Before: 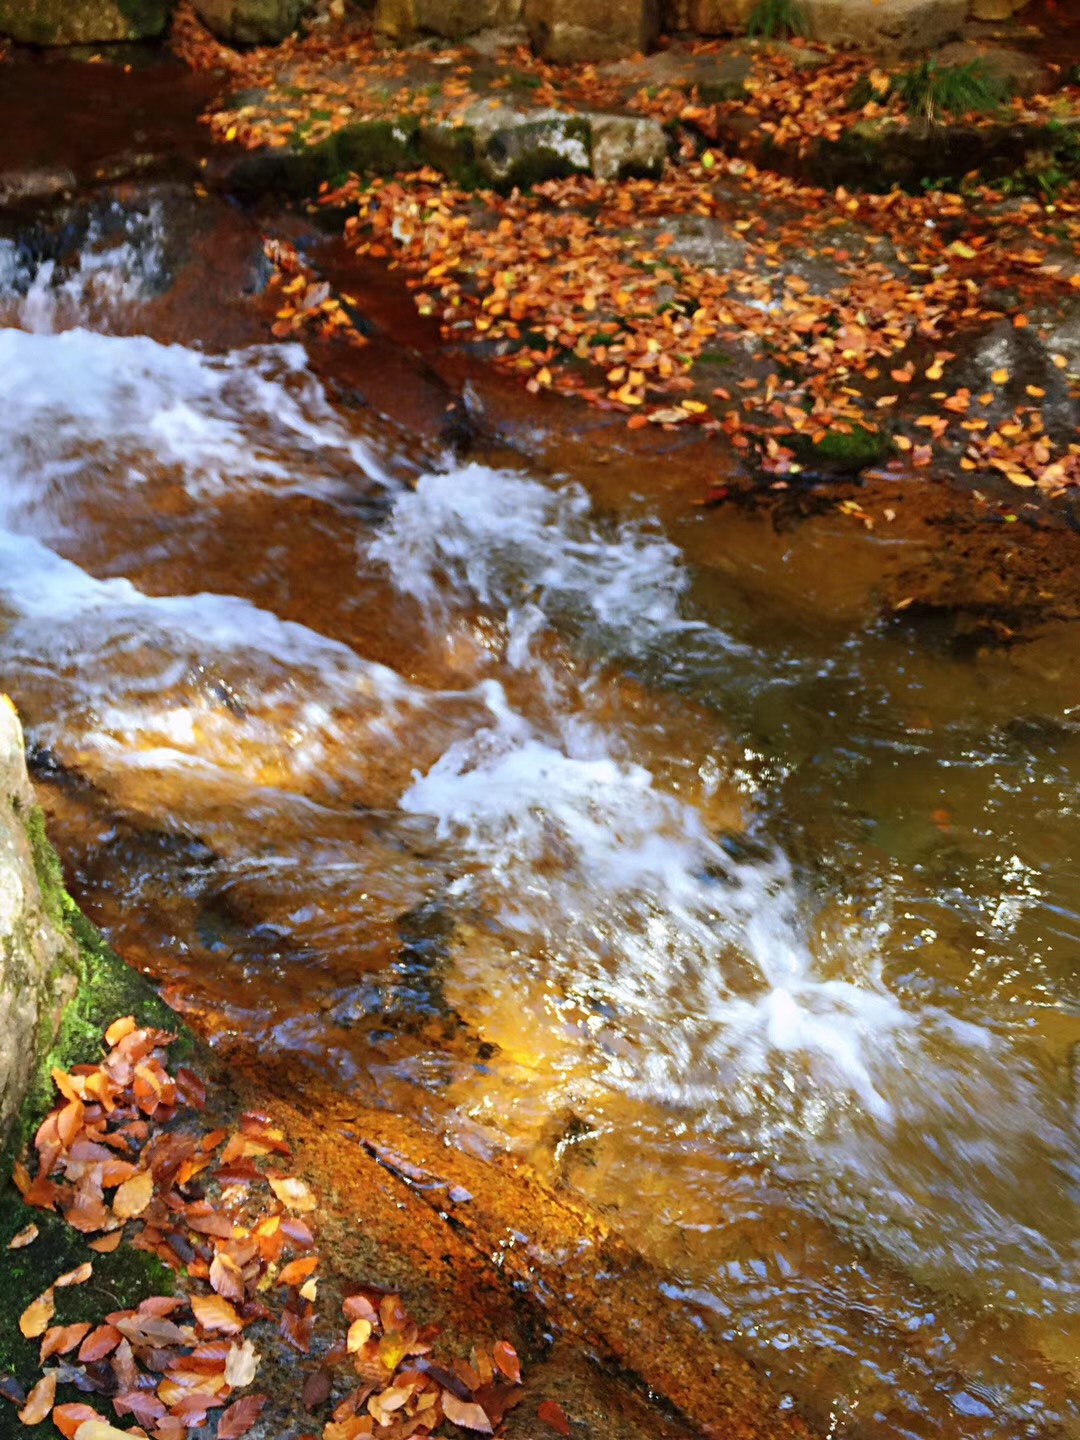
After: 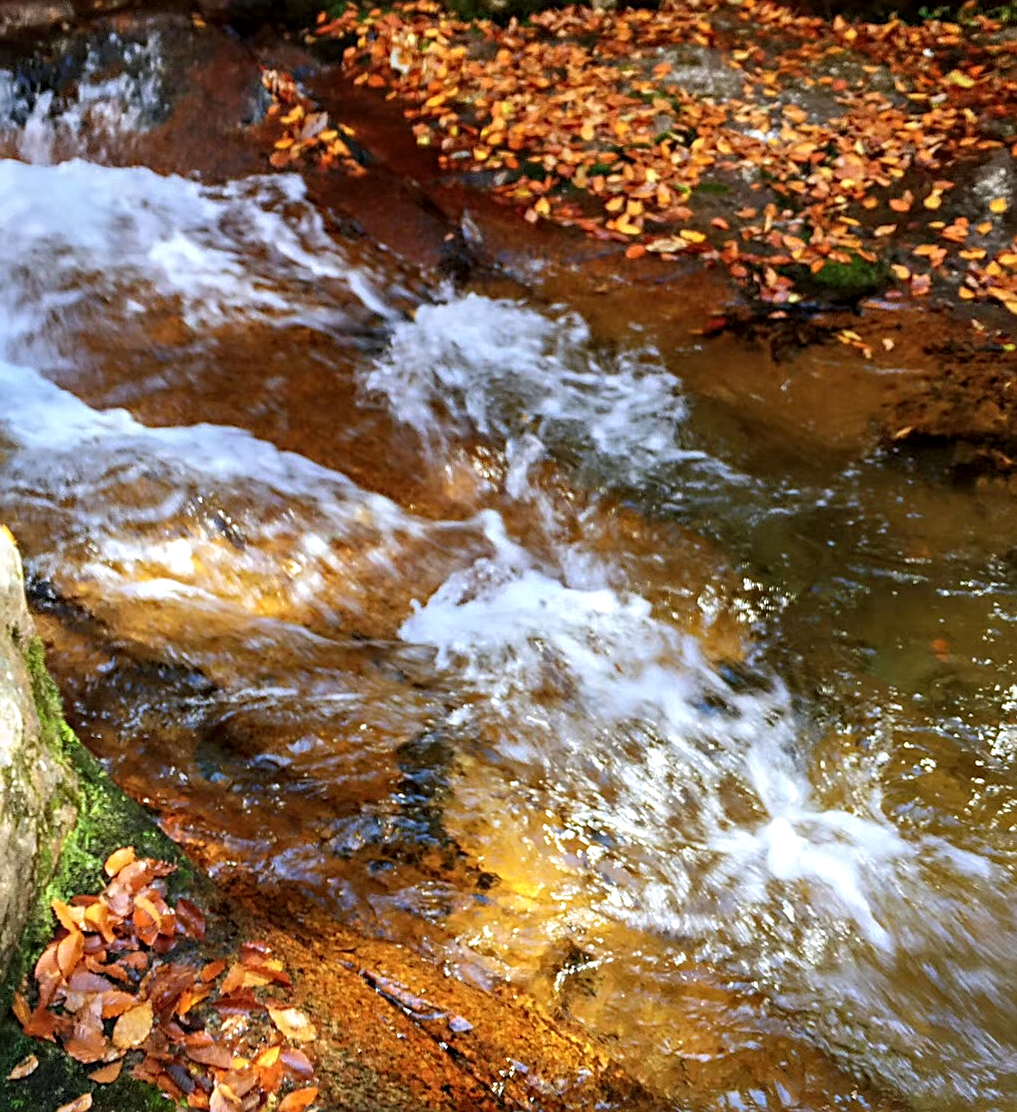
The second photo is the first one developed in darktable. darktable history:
crop and rotate: angle 0.102°, top 11.753%, right 5.541%, bottom 10.827%
local contrast: detail 130%
sharpen: on, module defaults
